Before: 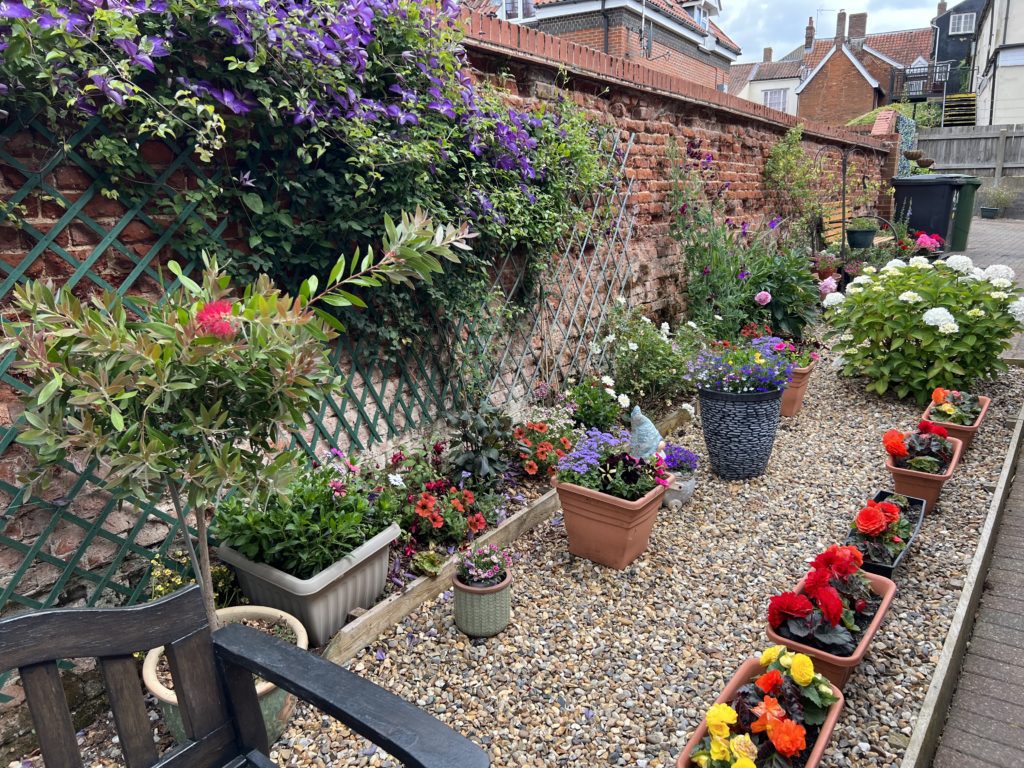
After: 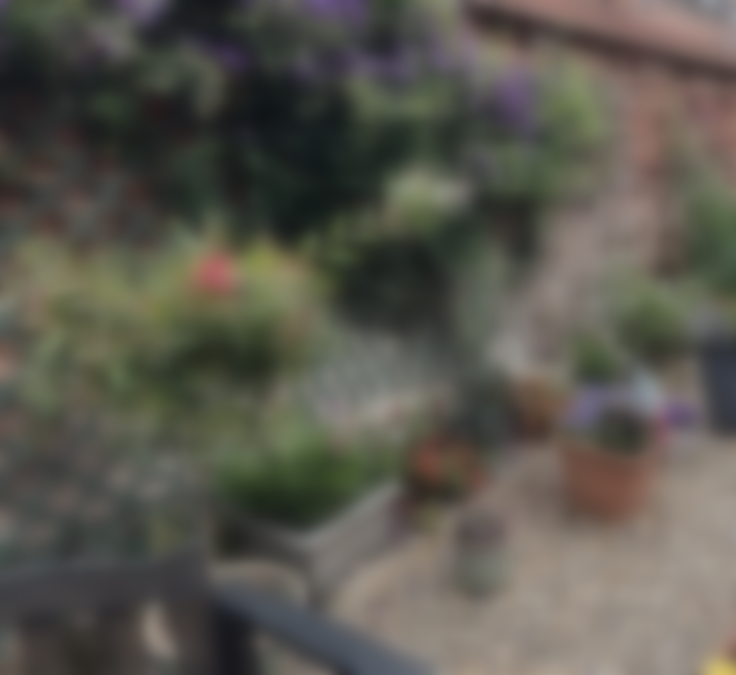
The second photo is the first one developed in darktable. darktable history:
exposure: exposure -0.177 EV, compensate highlight preservation false
lowpass: on, module defaults
contrast brightness saturation: contrast 0.06, brightness -0.01, saturation -0.23
crop: top 5.803%, right 27.864%, bottom 5.804%
